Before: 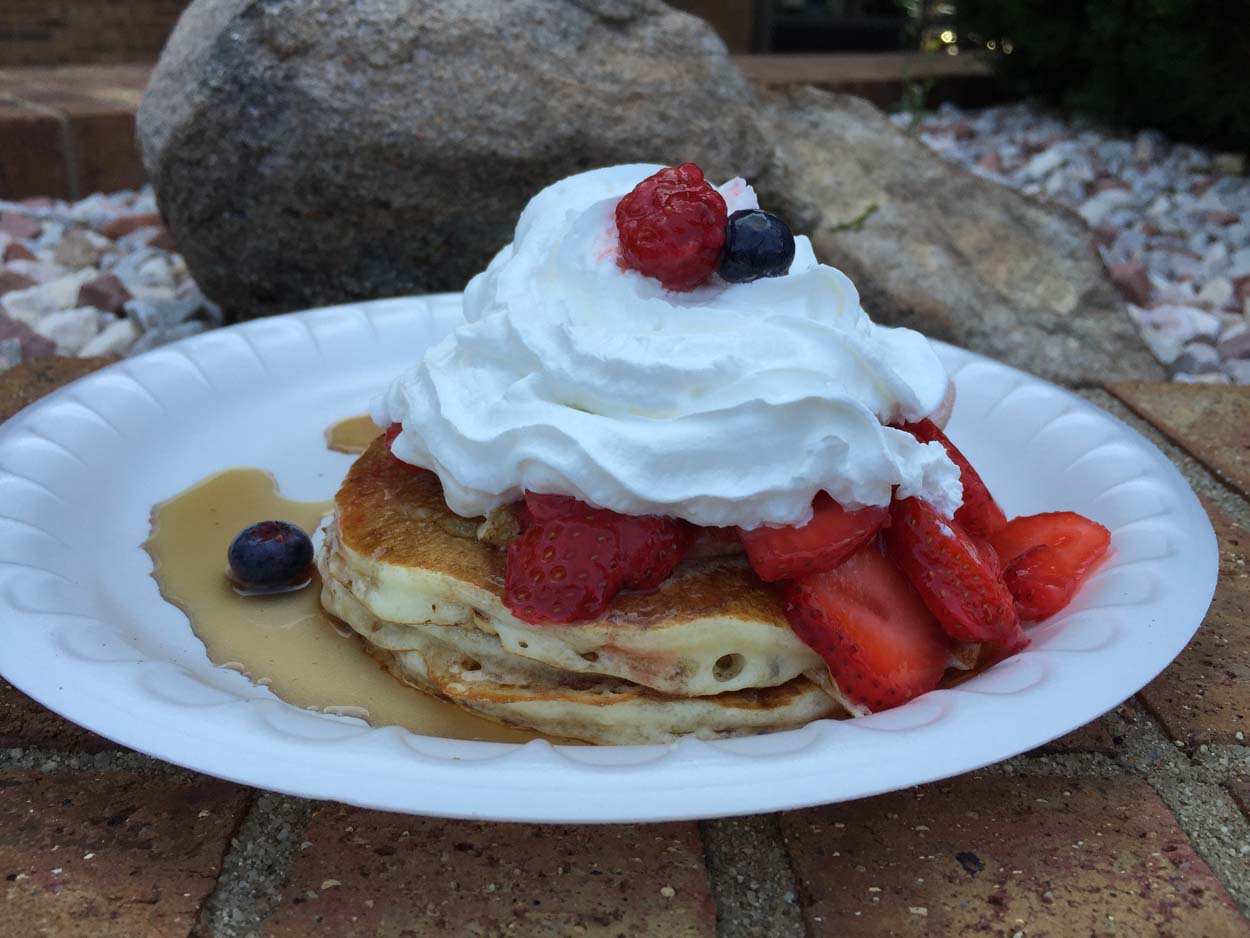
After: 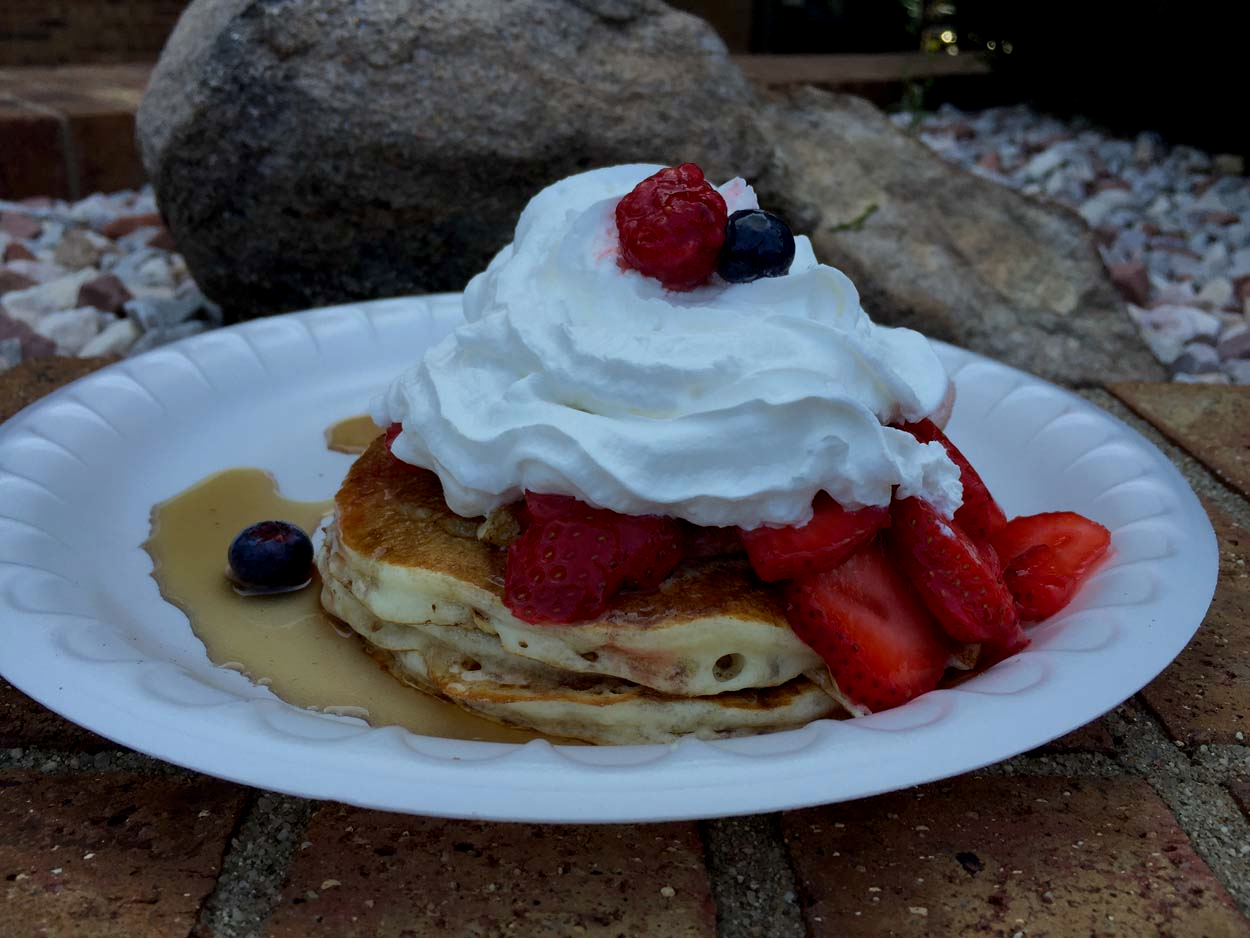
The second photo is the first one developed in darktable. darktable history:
color balance: contrast 10%
exposure: black level correction 0.009, exposure -0.637 EV, compensate highlight preservation false
